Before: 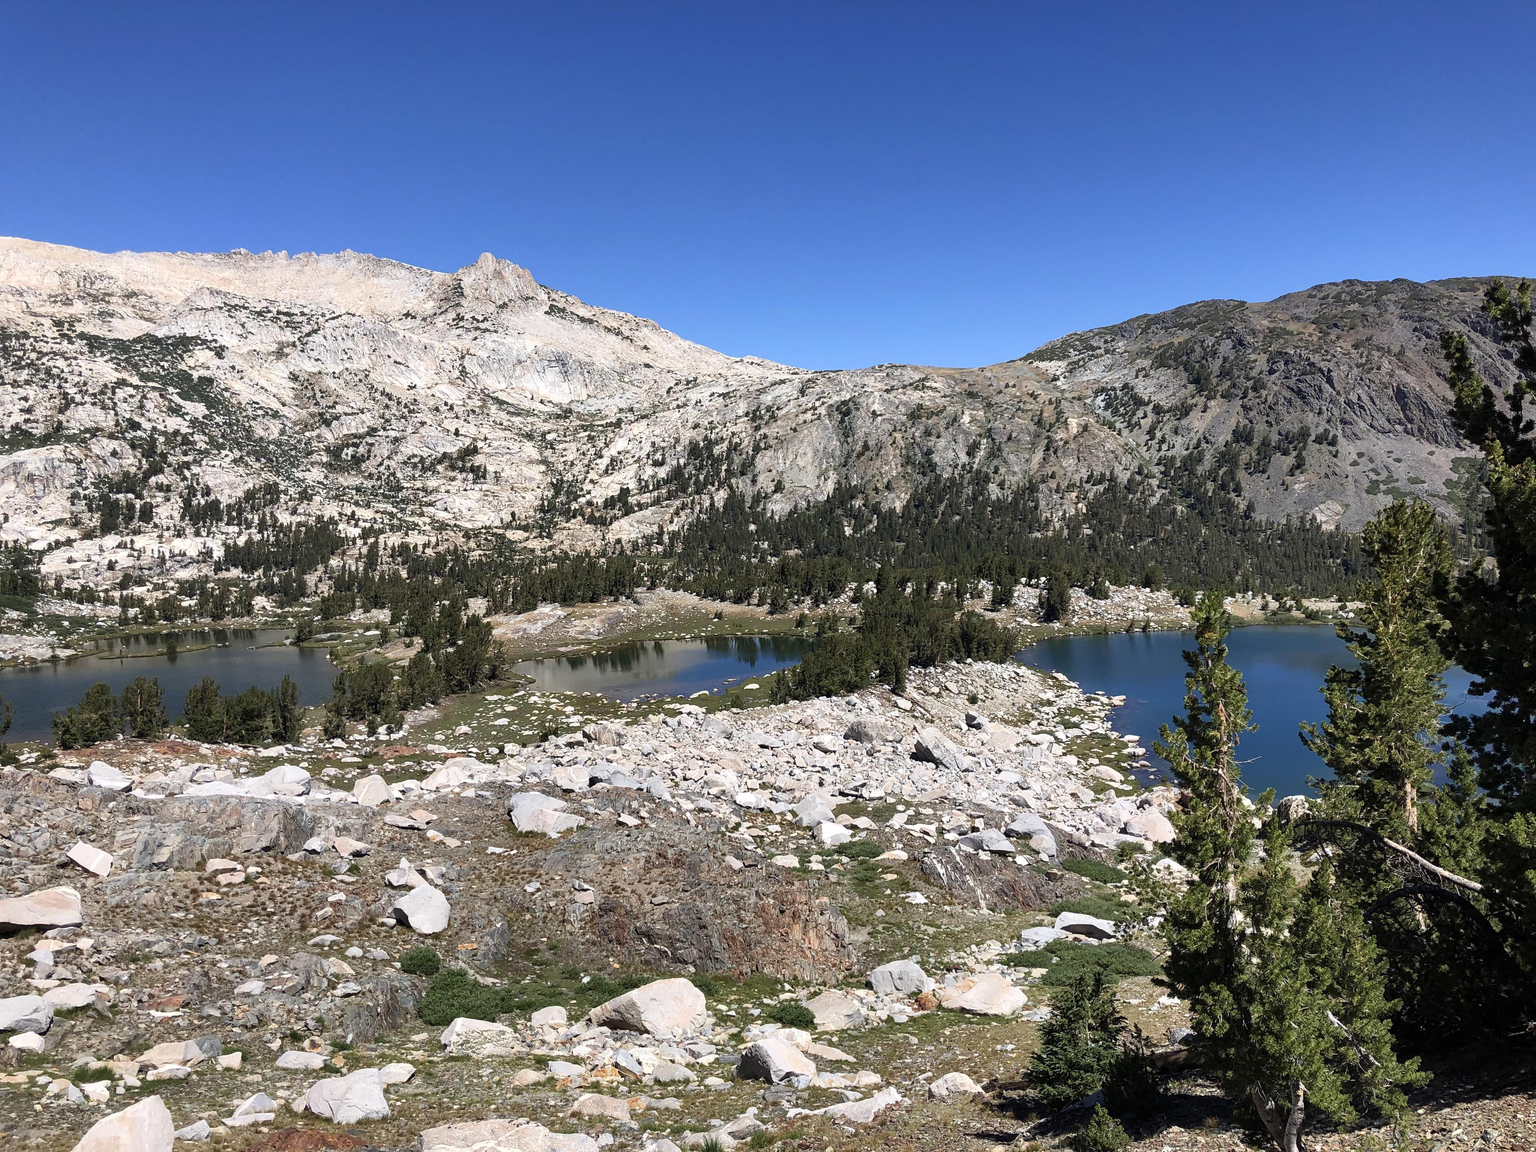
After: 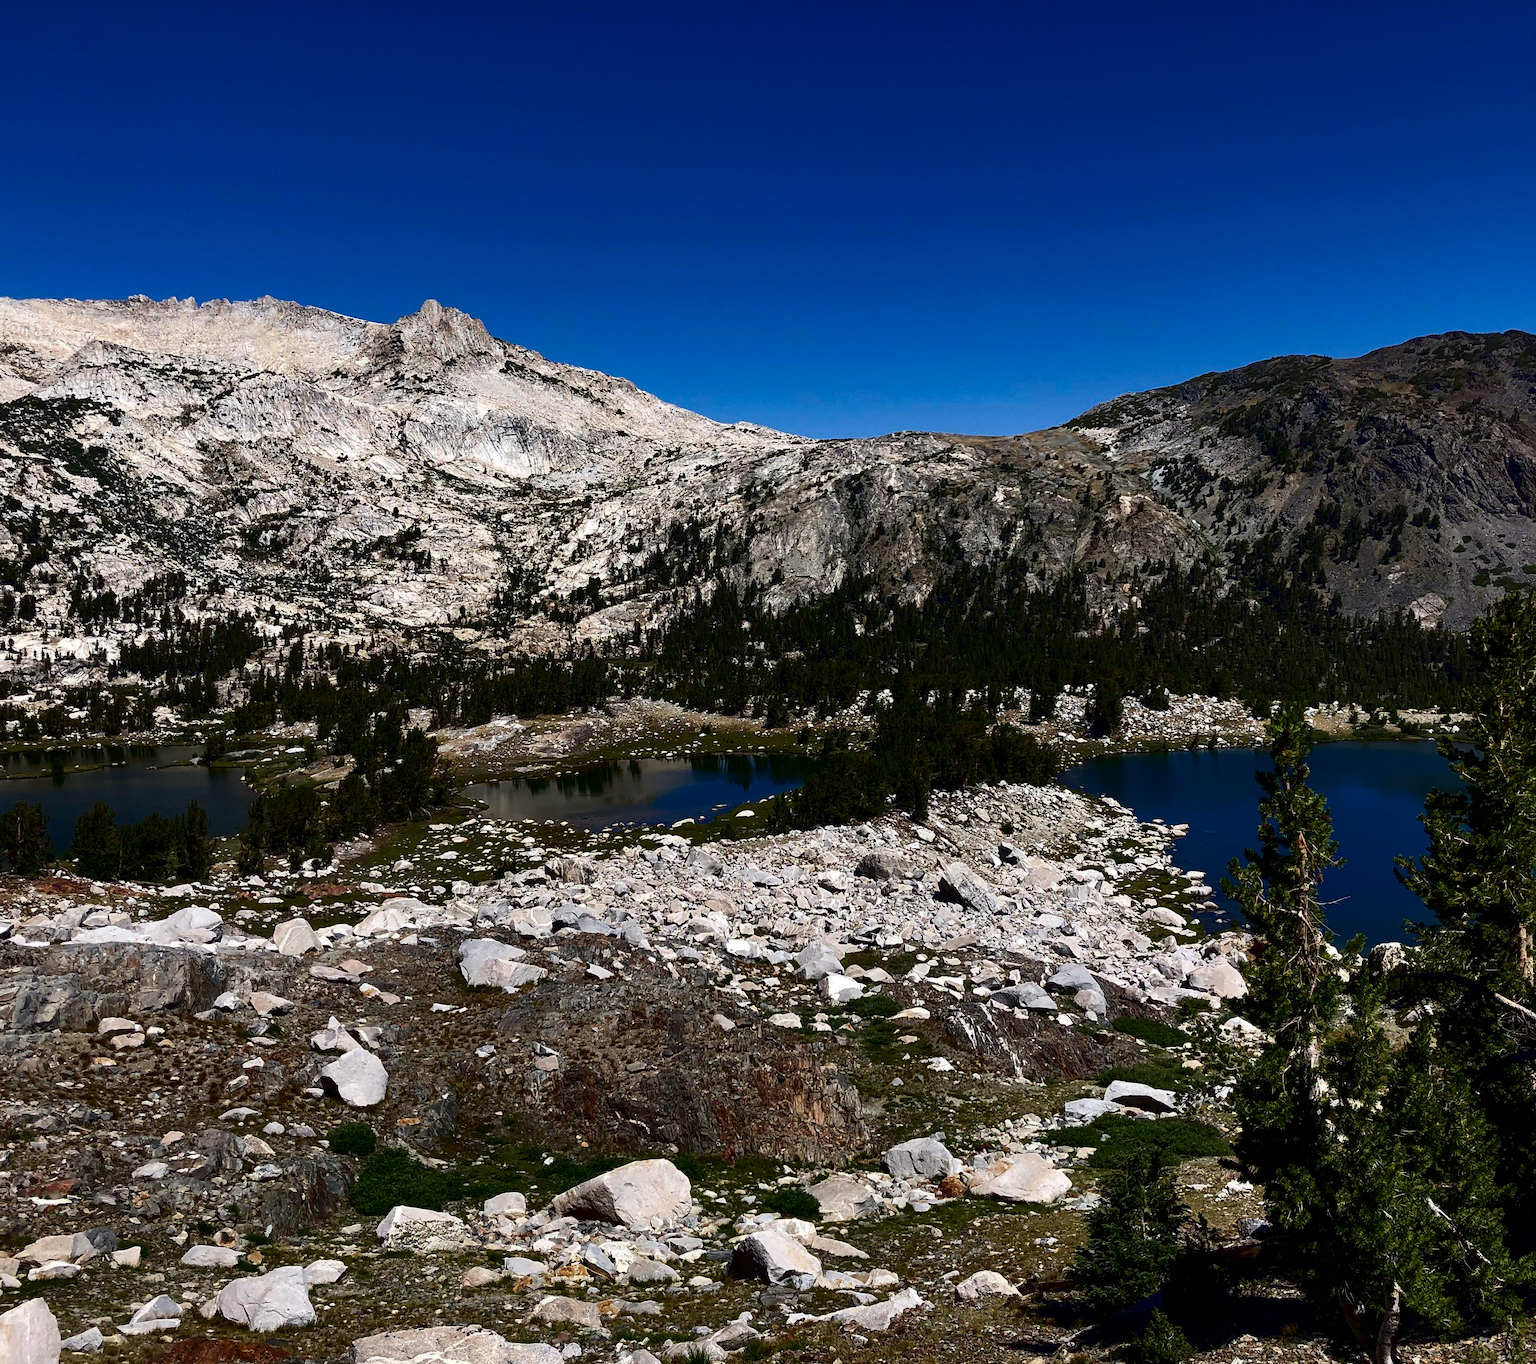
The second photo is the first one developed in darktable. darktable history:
tone curve: preserve colors none
crop: left 8.026%, right 7.374%
contrast brightness saturation: contrast 0.09, brightness -0.59, saturation 0.17
